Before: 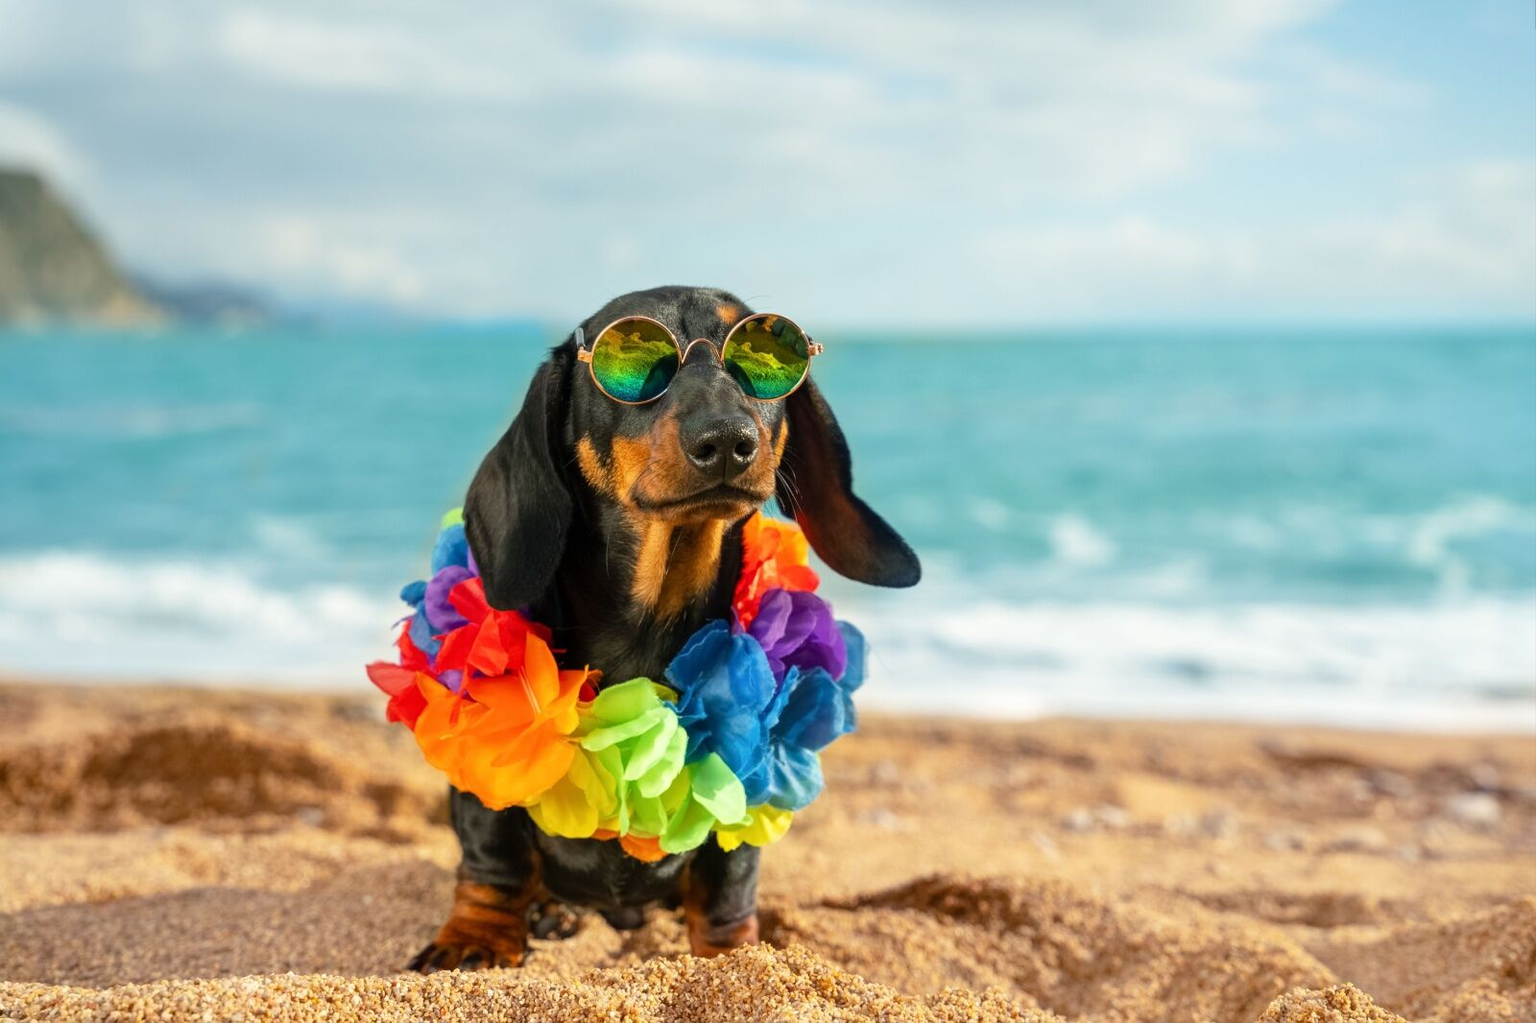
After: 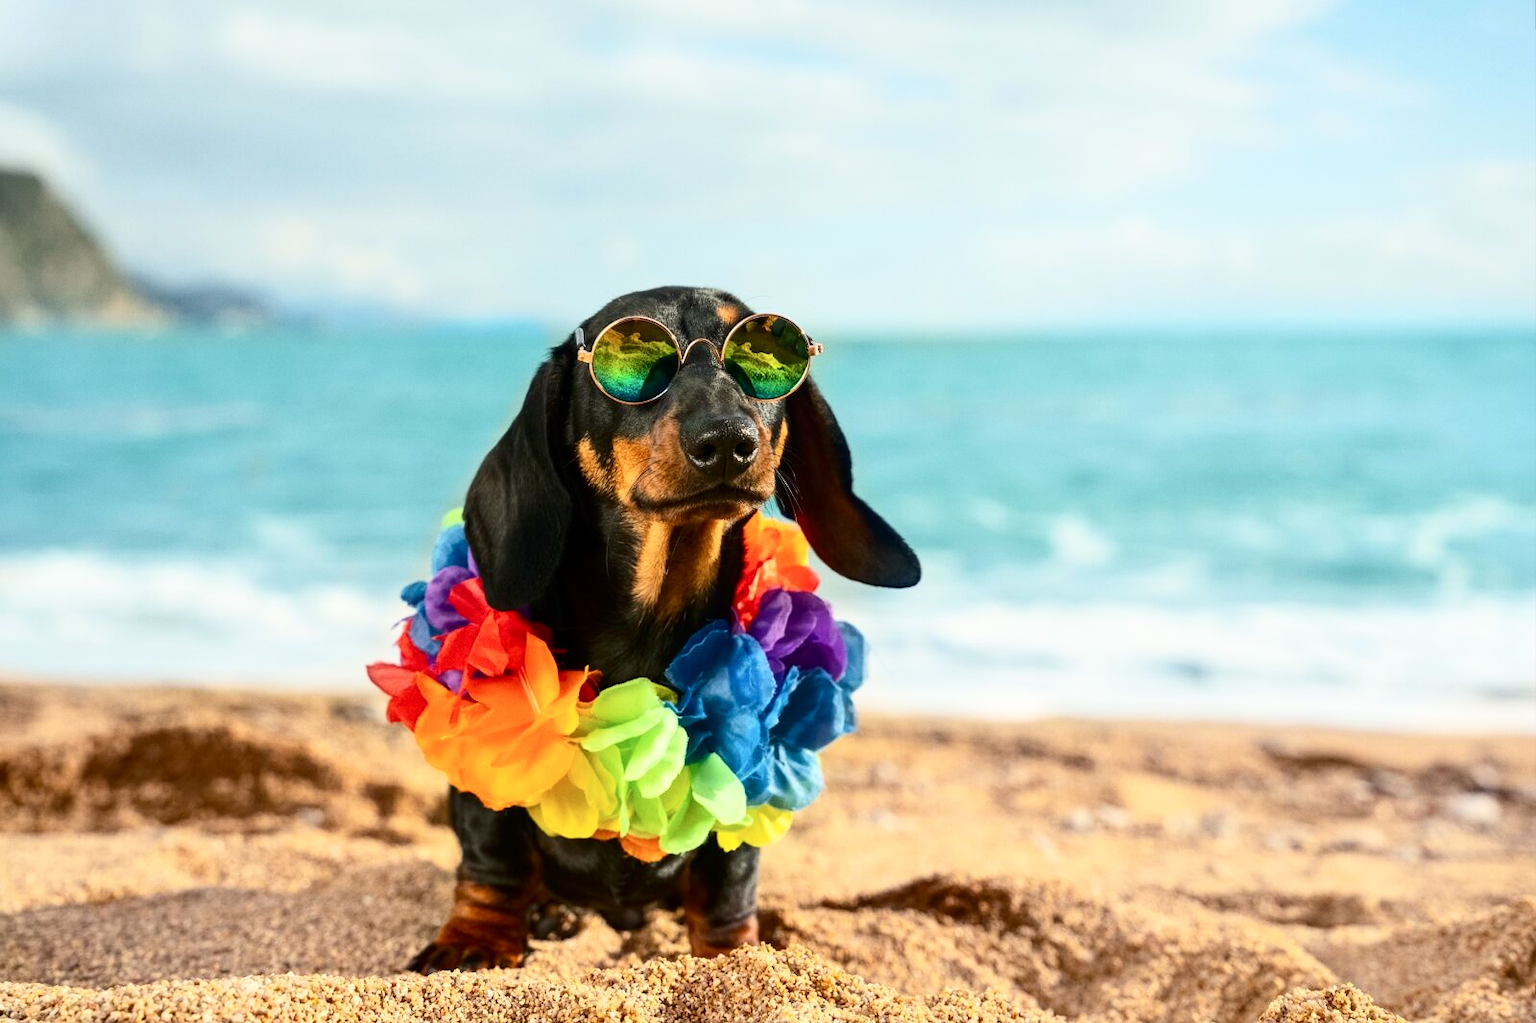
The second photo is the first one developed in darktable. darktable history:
grain: coarseness 0.09 ISO, strength 10%
contrast brightness saturation: contrast 0.28
